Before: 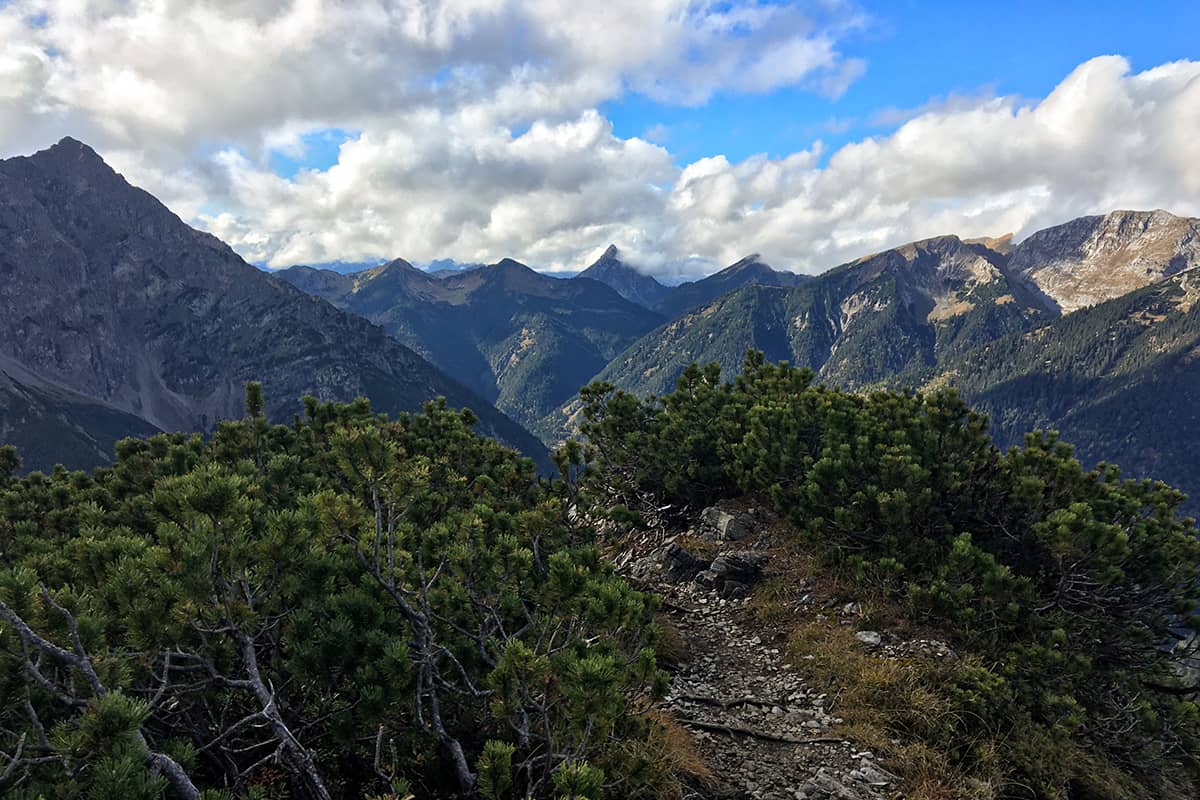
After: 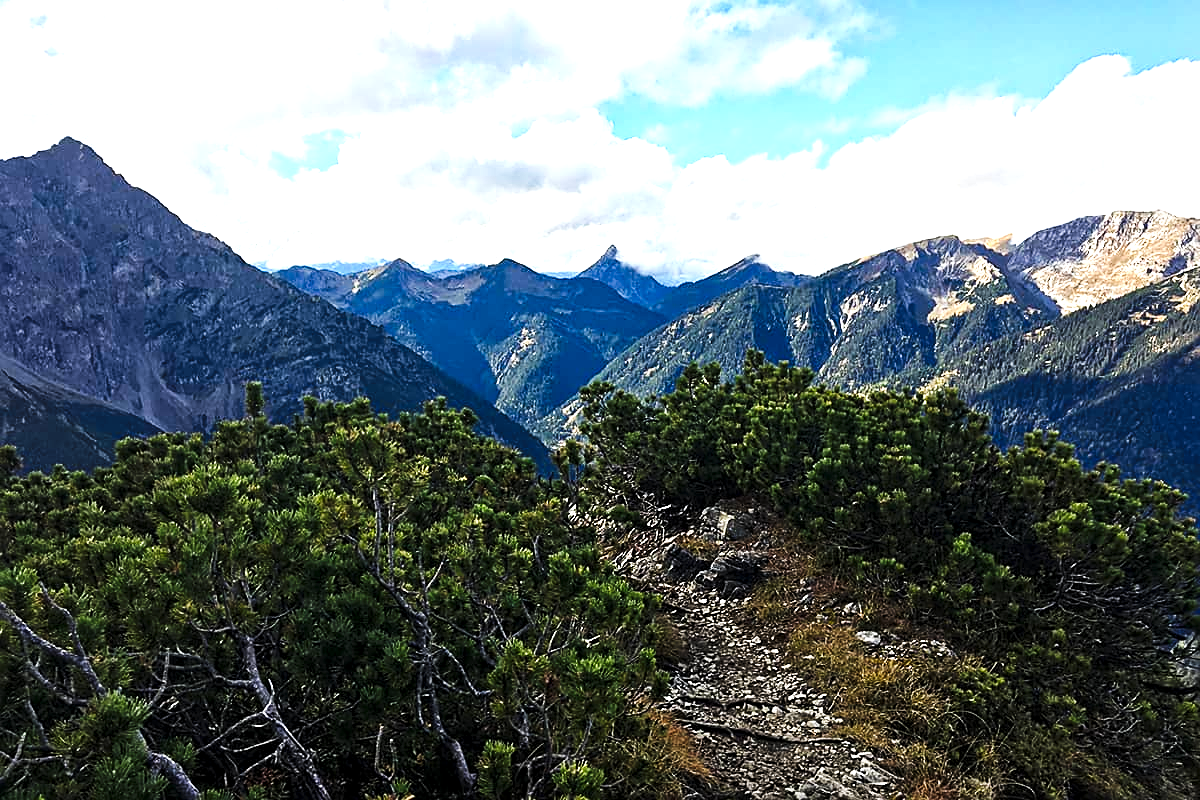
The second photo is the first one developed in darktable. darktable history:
sharpen: on, module defaults
exposure: black level correction 0, exposure 1.185 EV, compensate highlight preservation false
tone curve: curves: ch0 [(0, 0) (0.003, 0) (0.011, 0) (0.025, 0) (0.044, 0.006) (0.069, 0.024) (0.1, 0.038) (0.136, 0.052) (0.177, 0.08) (0.224, 0.112) (0.277, 0.145) (0.335, 0.206) (0.399, 0.284) (0.468, 0.372) (0.543, 0.477) (0.623, 0.593) (0.709, 0.717) (0.801, 0.815) (0.898, 0.92) (1, 1)], preserve colors none
